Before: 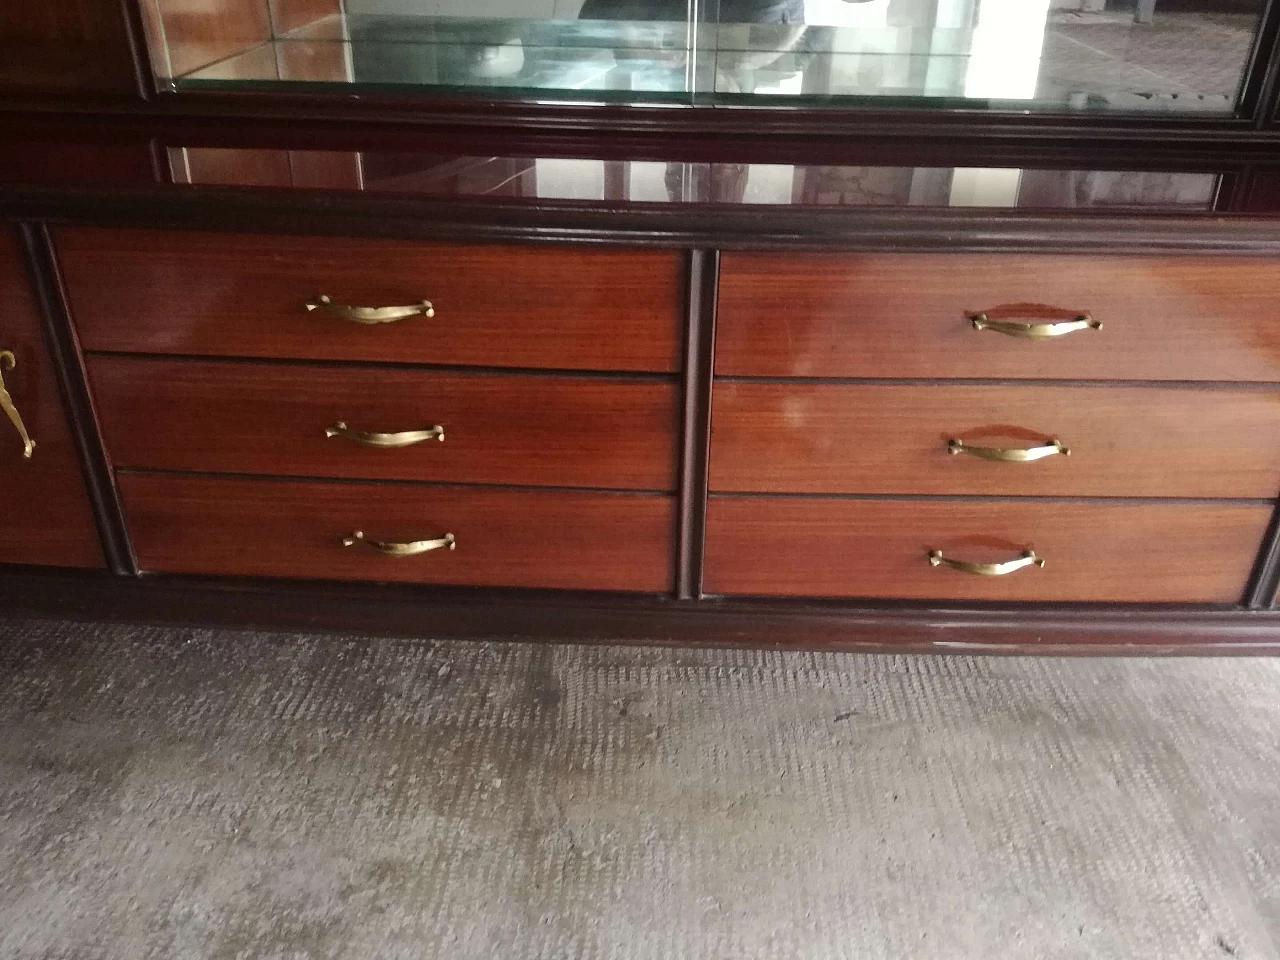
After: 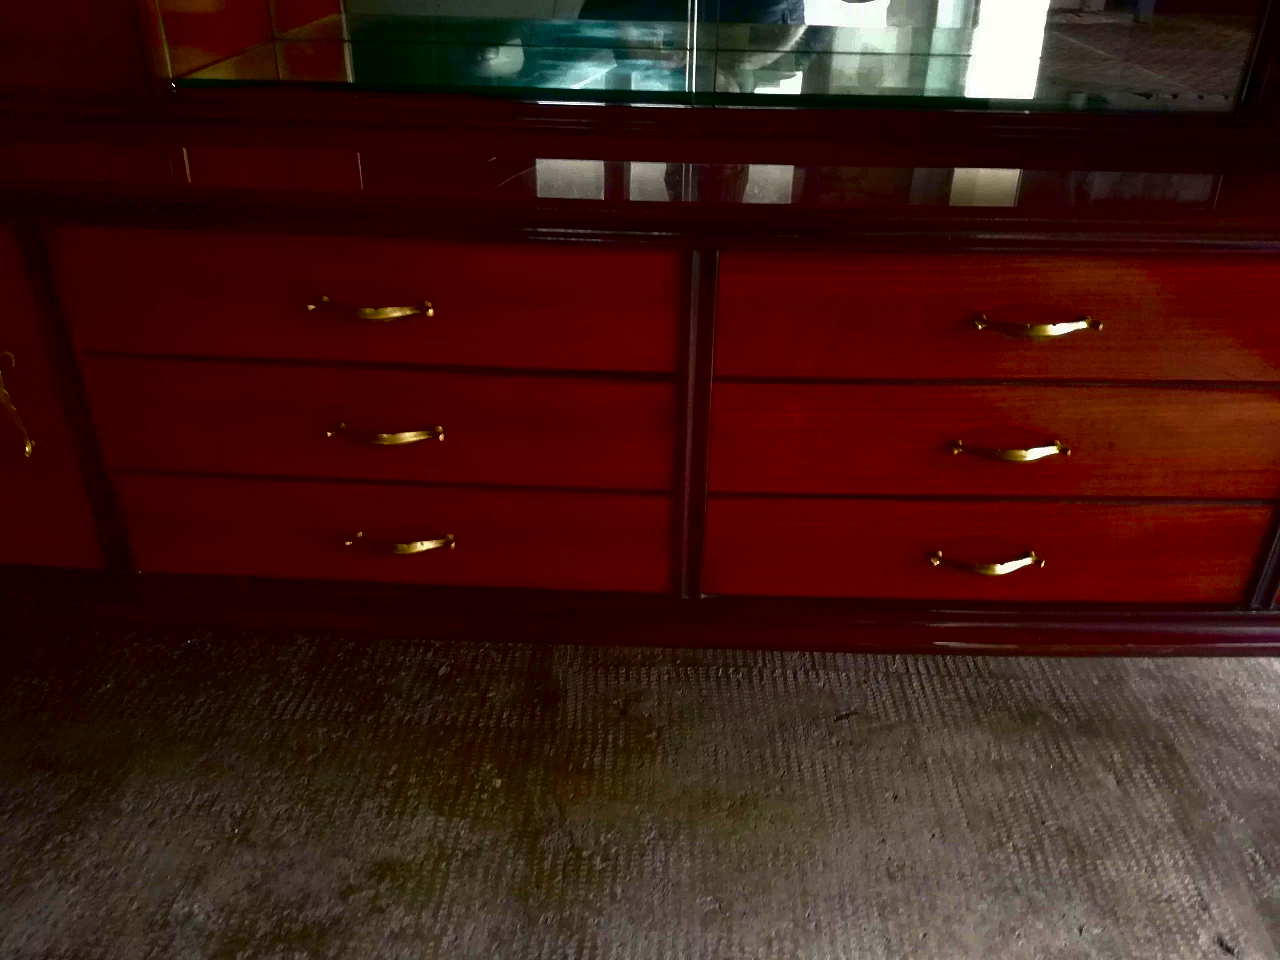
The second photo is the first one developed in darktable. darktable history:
exposure: black level correction 0, compensate highlight preservation false
contrast brightness saturation: brightness -0.983, saturation 0.982
